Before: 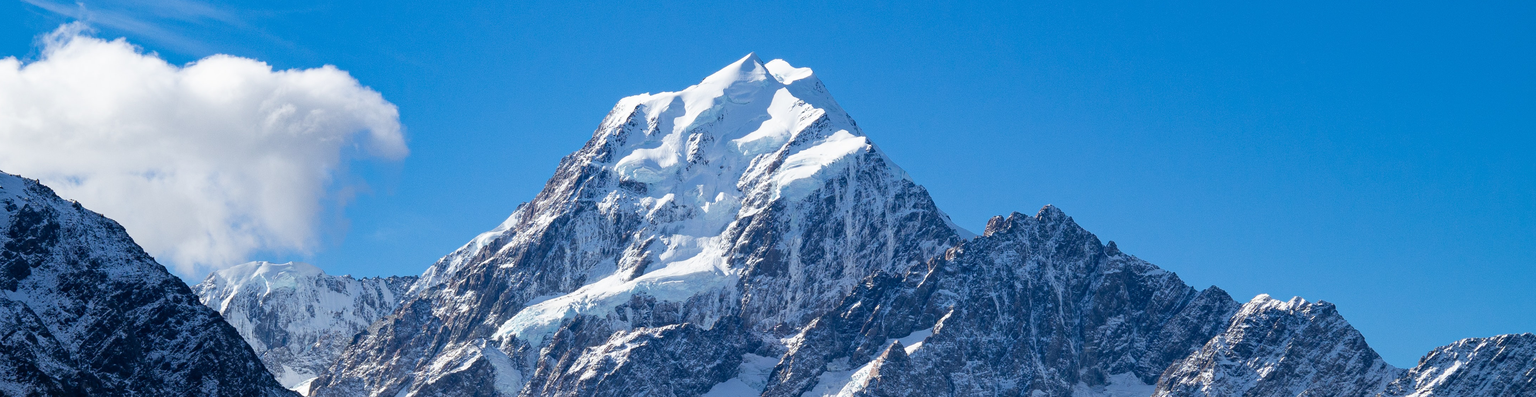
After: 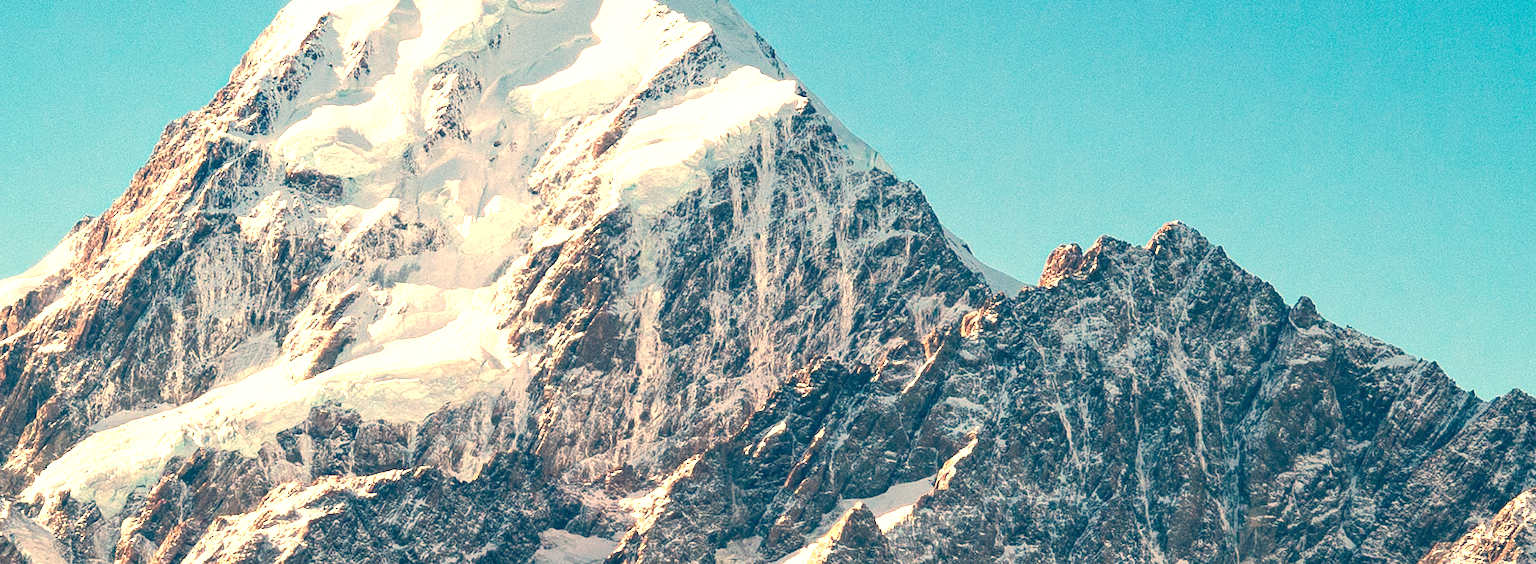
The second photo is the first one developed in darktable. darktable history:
white balance: red 1.467, blue 0.684
crop: left 31.379%, top 24.658%, right 20.326%, bottom 6.628%
local contrast: highlights 100%, shadows 100%, detail 120%, midtone range 0.2
exposure: black level correction 0, exposure 1.198 EV, compensate exposure bias true, compensate highlight preservation false
